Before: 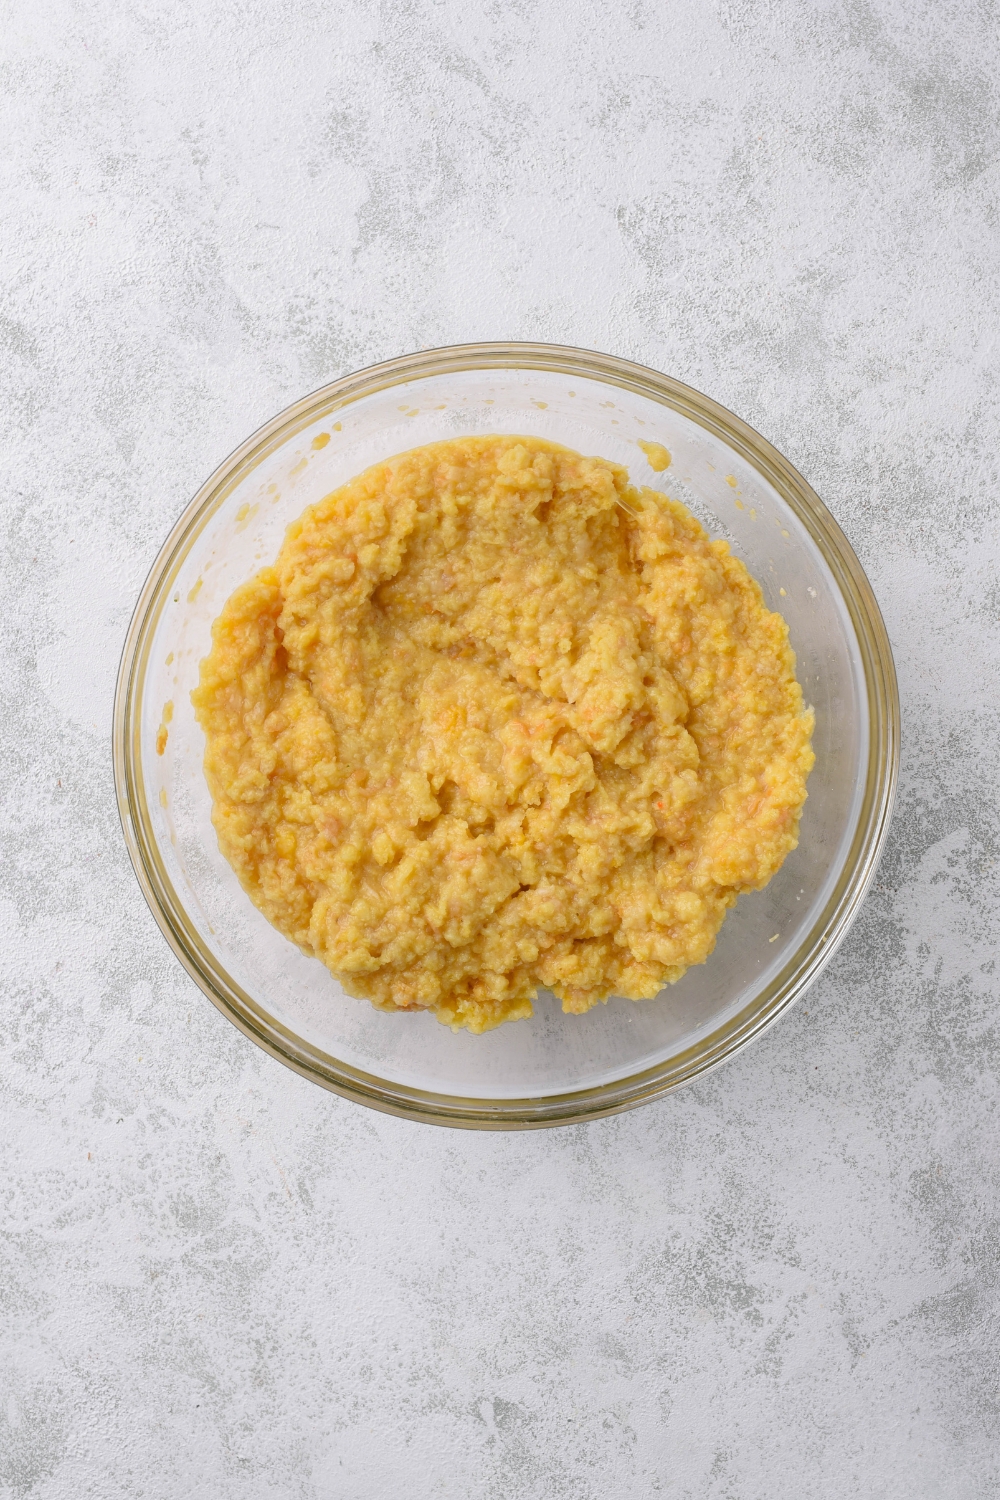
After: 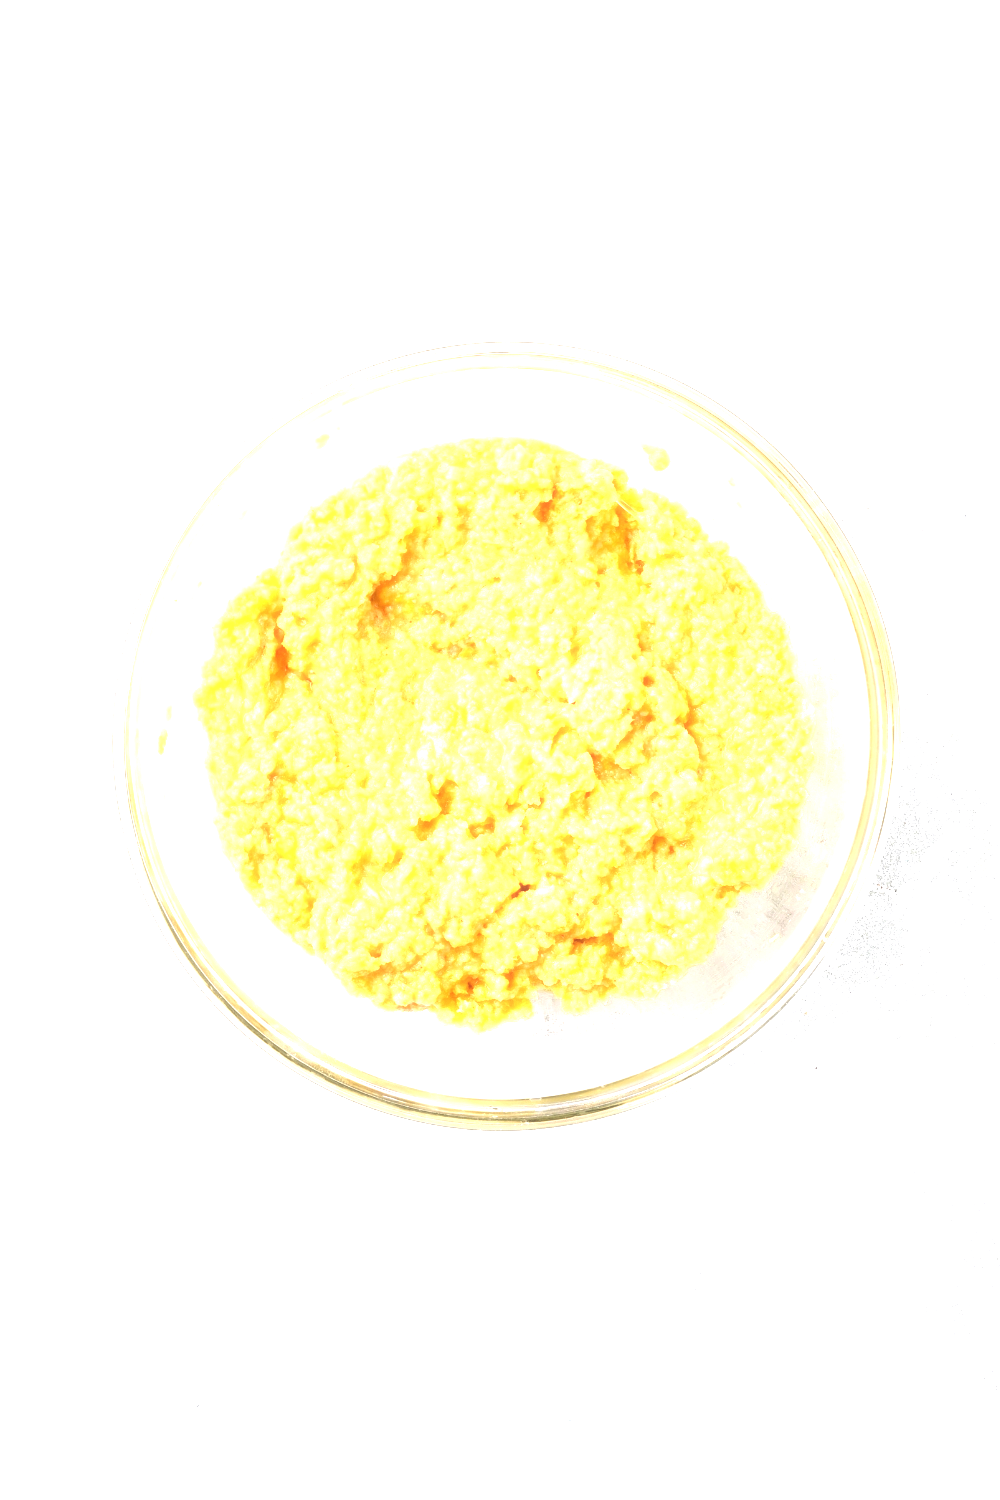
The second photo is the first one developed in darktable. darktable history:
exposure: black level correction 0.001, exposure 2 EV, compensate highlight preservation false
haze removal: strength -0.1, adaptive false
